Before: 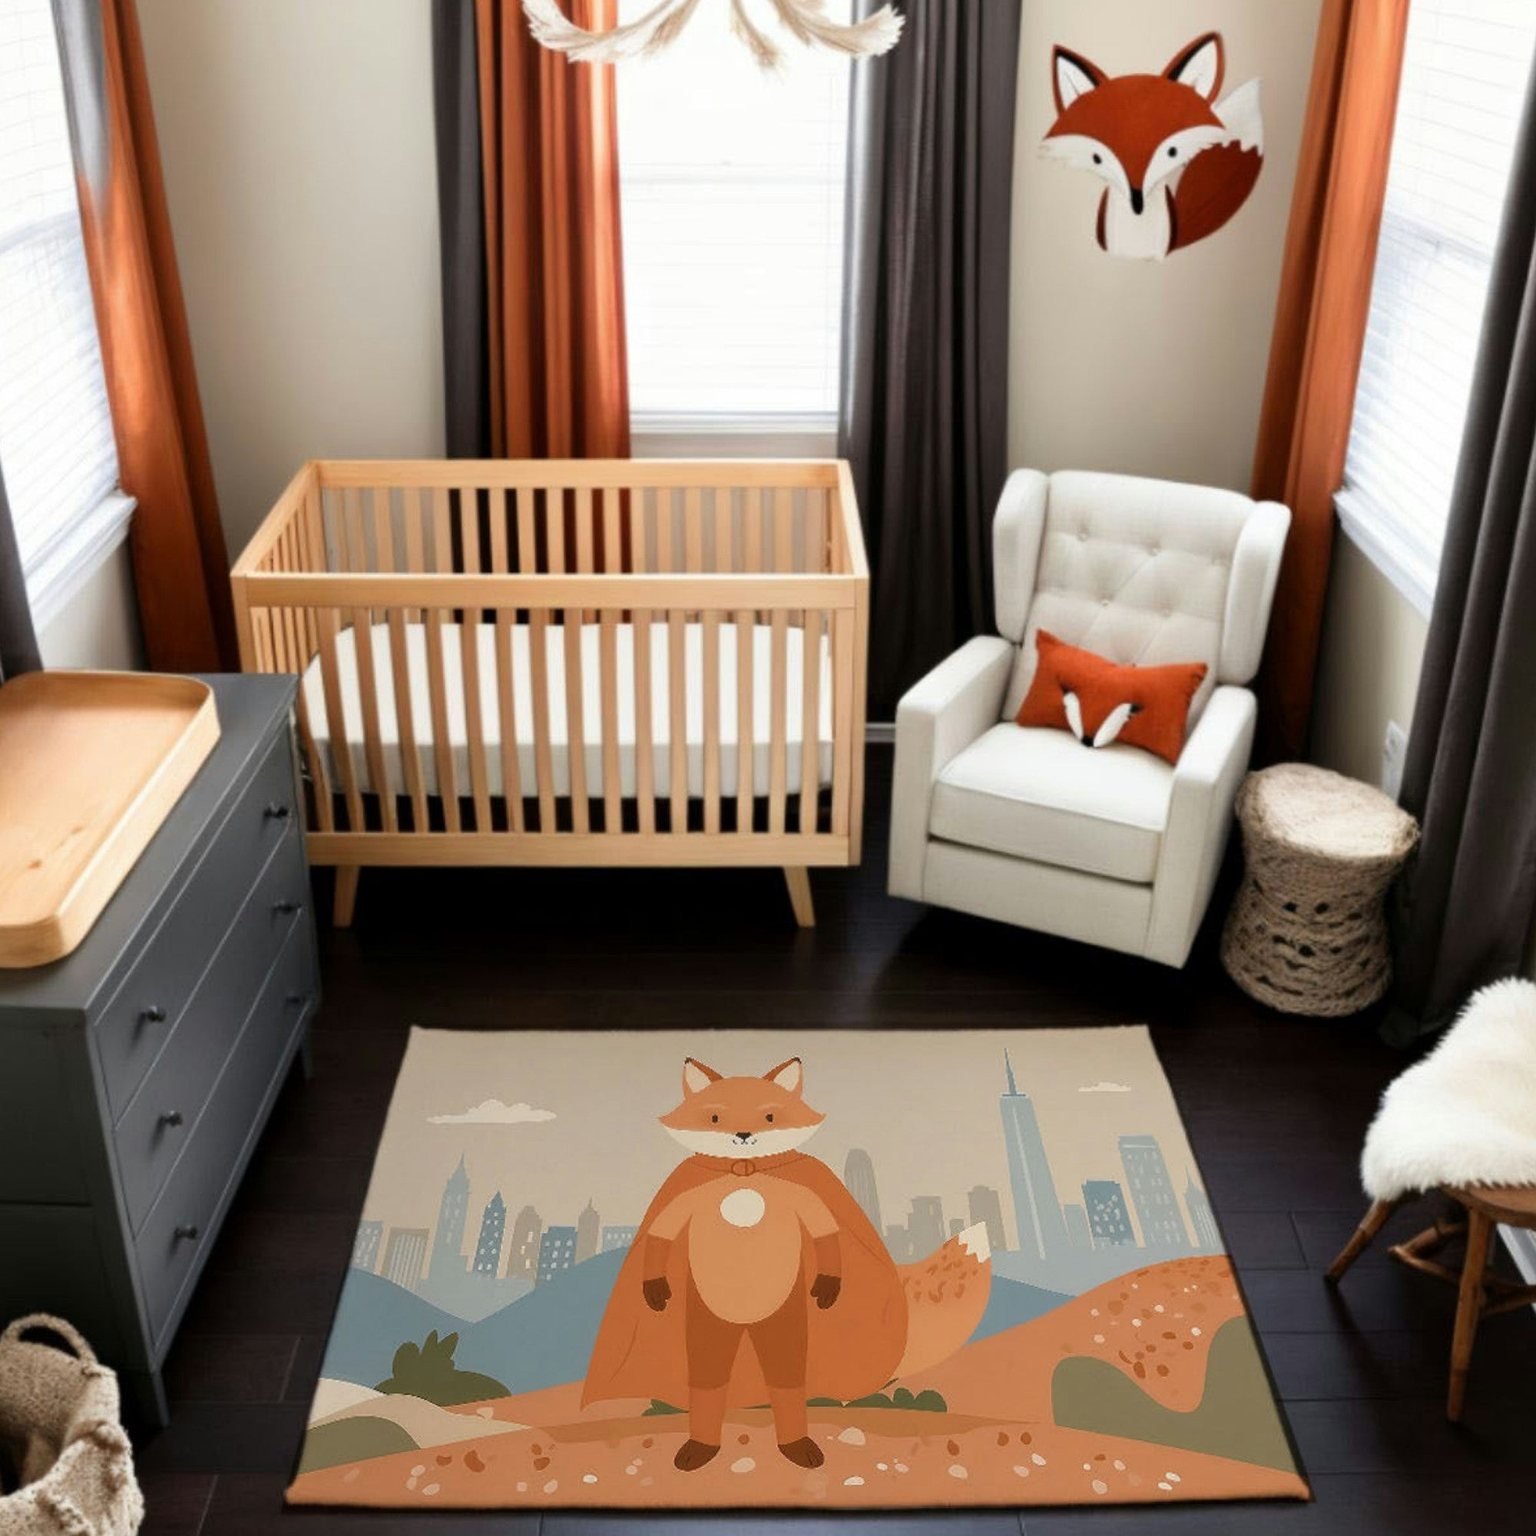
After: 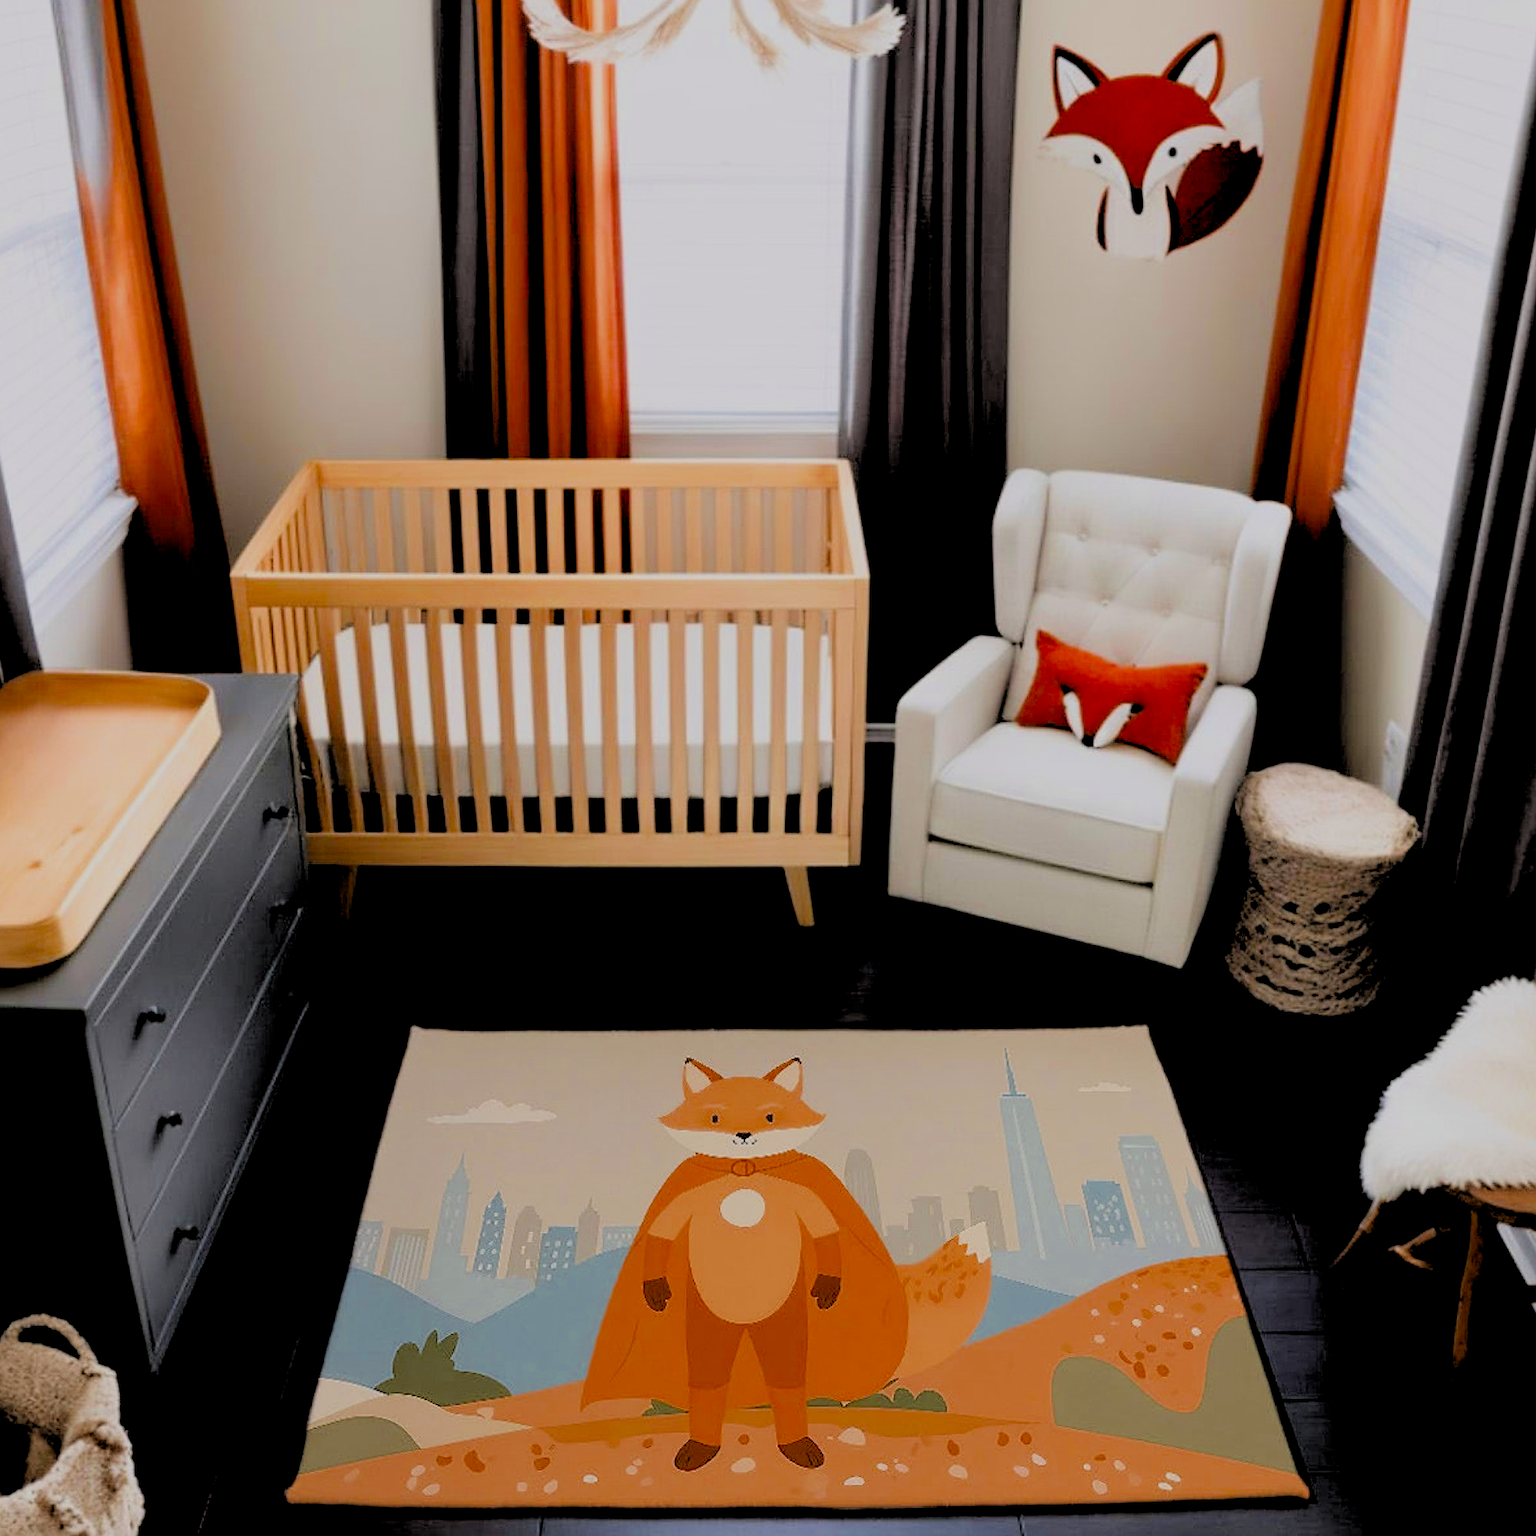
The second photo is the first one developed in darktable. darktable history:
white balance: red 1.009, blue 1.027
rgb levels: levels [[0.029, 0.461, 0.922], [0, 0.5, 1], [0, 0.5, 1]]
filmic rgb: black relative exposure -8.79 EV, white relative exposure 4.98 EV, threshold 6 EV, target black luminance 0%, hardness 3.77, latitude 66.34%, contrast 0.822, highlights saturation mix 10%, shadows ↔ highlights balance 20%, add noise in highlights 0.1, color science v4 (2020), iterations of high-quality reconstruction 0, type of noise poissonian, enable highlight reconstruction true
color zones: curves: ch0 [(0.25, 0.5) (0.463, 0.627) (0.484, 0.637) (0.75, 0.5)]
sharpen: on, module defaults
